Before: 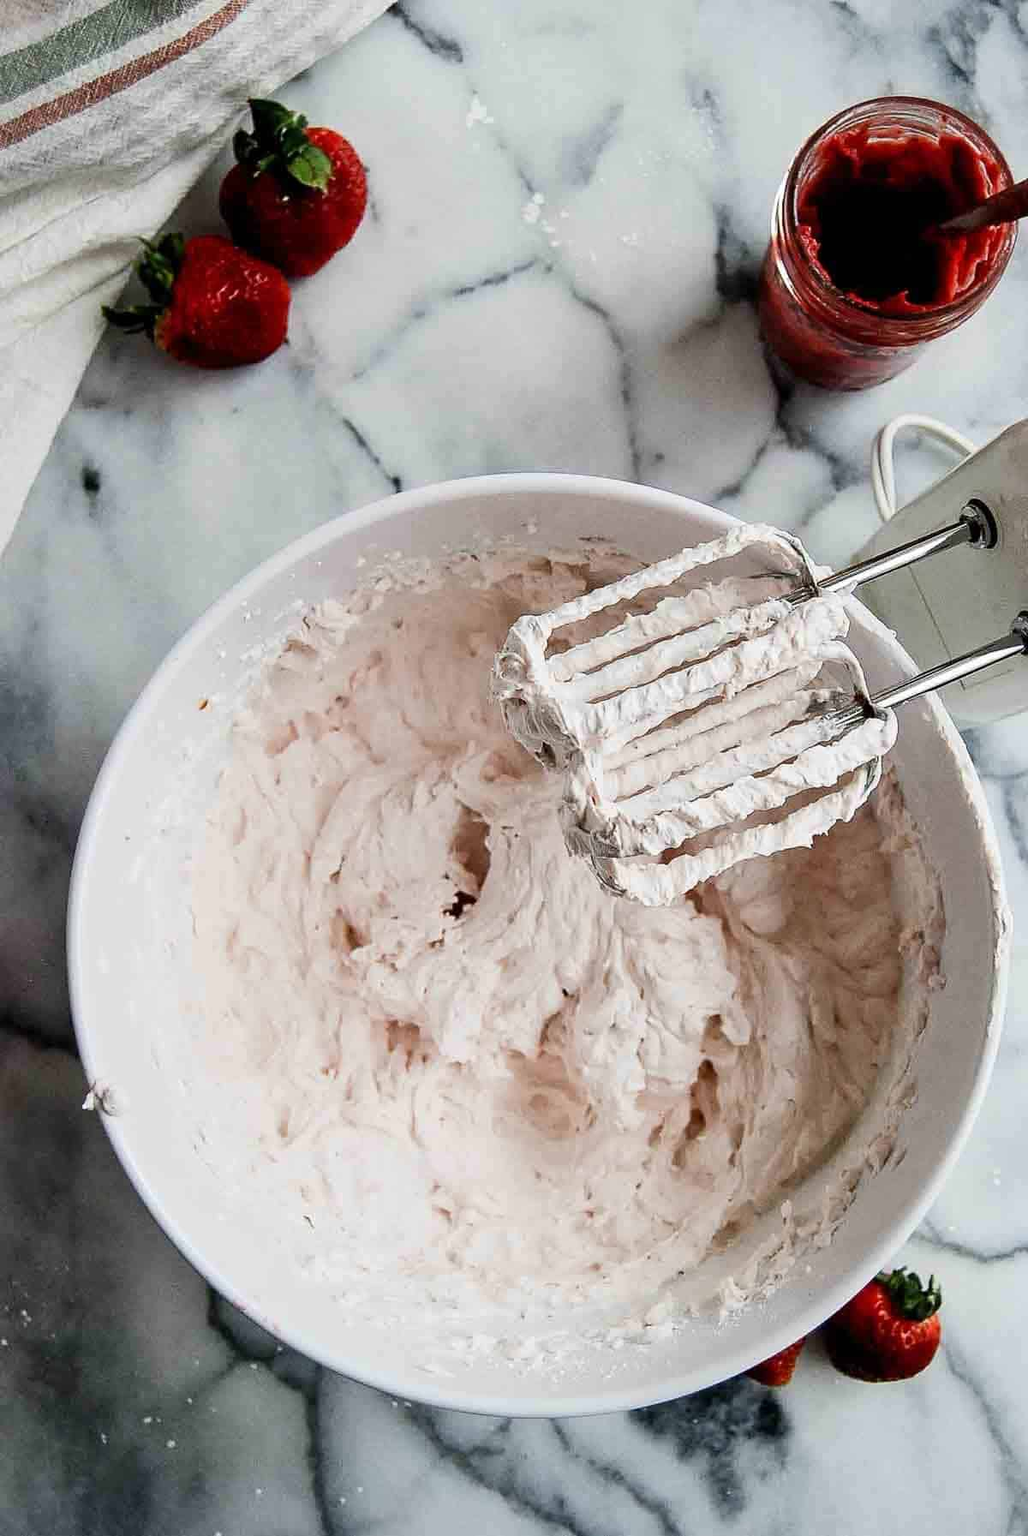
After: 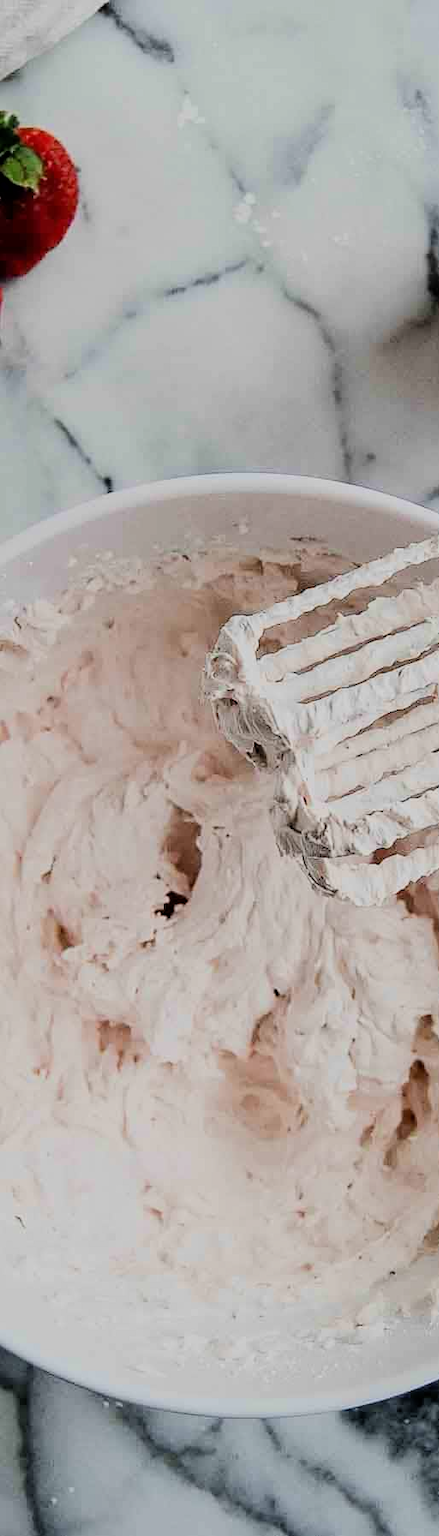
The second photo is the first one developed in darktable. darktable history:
crop: left 28.107%, right 29.096%
filmic rgb: black relative exposure -7.65 EV, white relative exposure 4.56 EV, hardness 3.61, color science v6 (2022)
